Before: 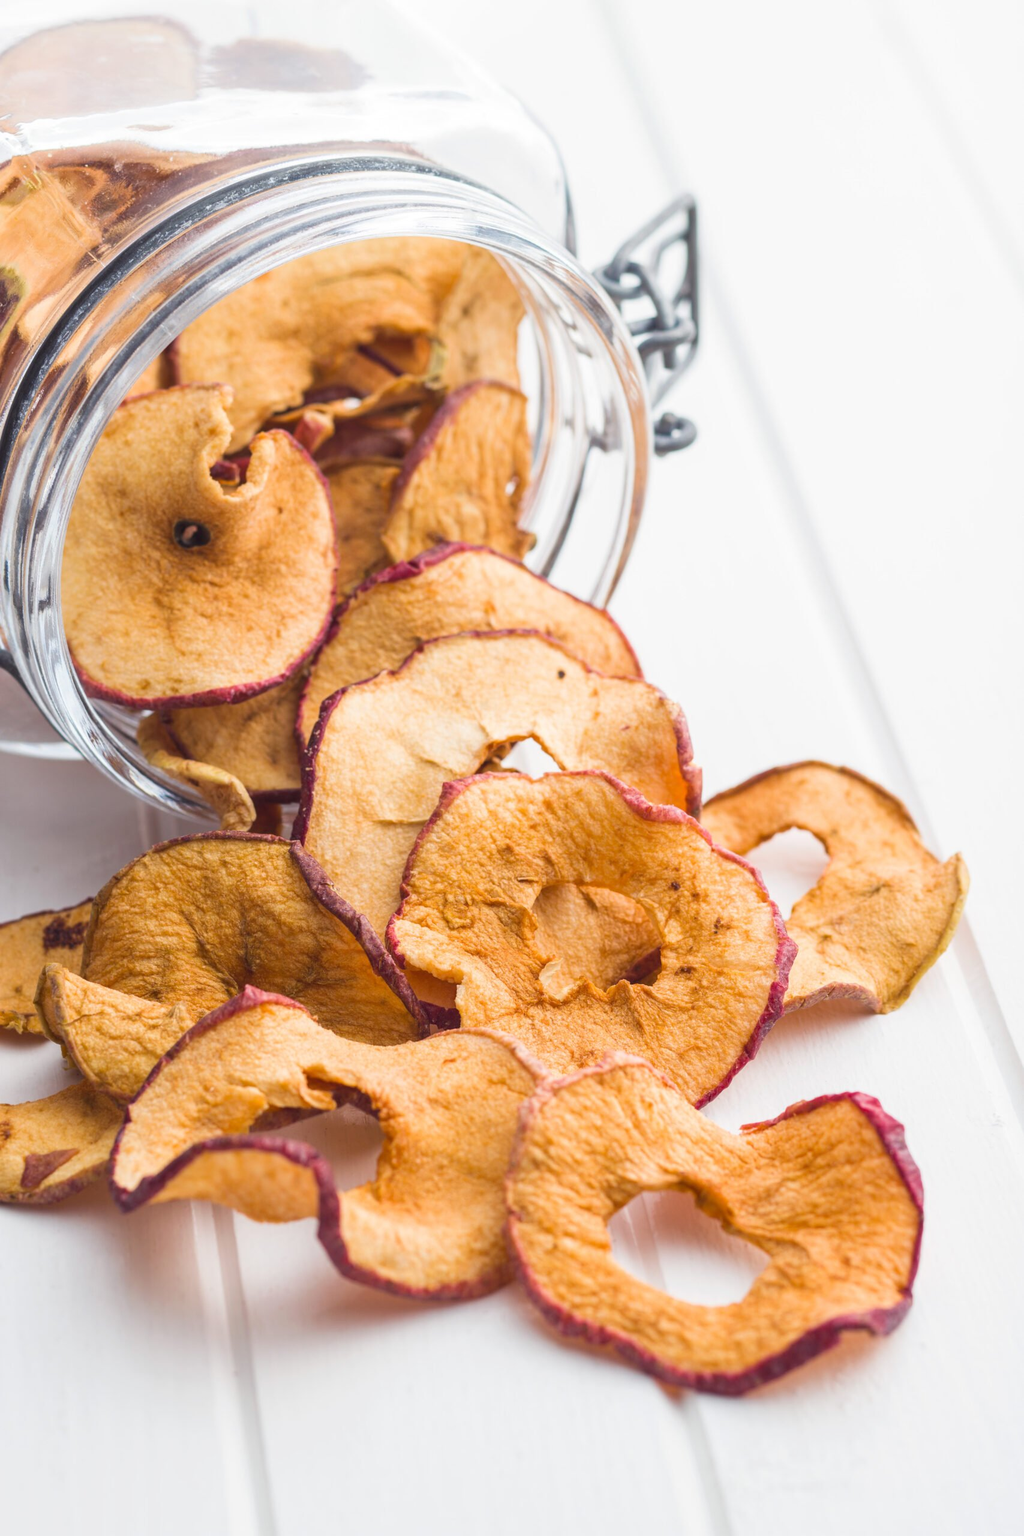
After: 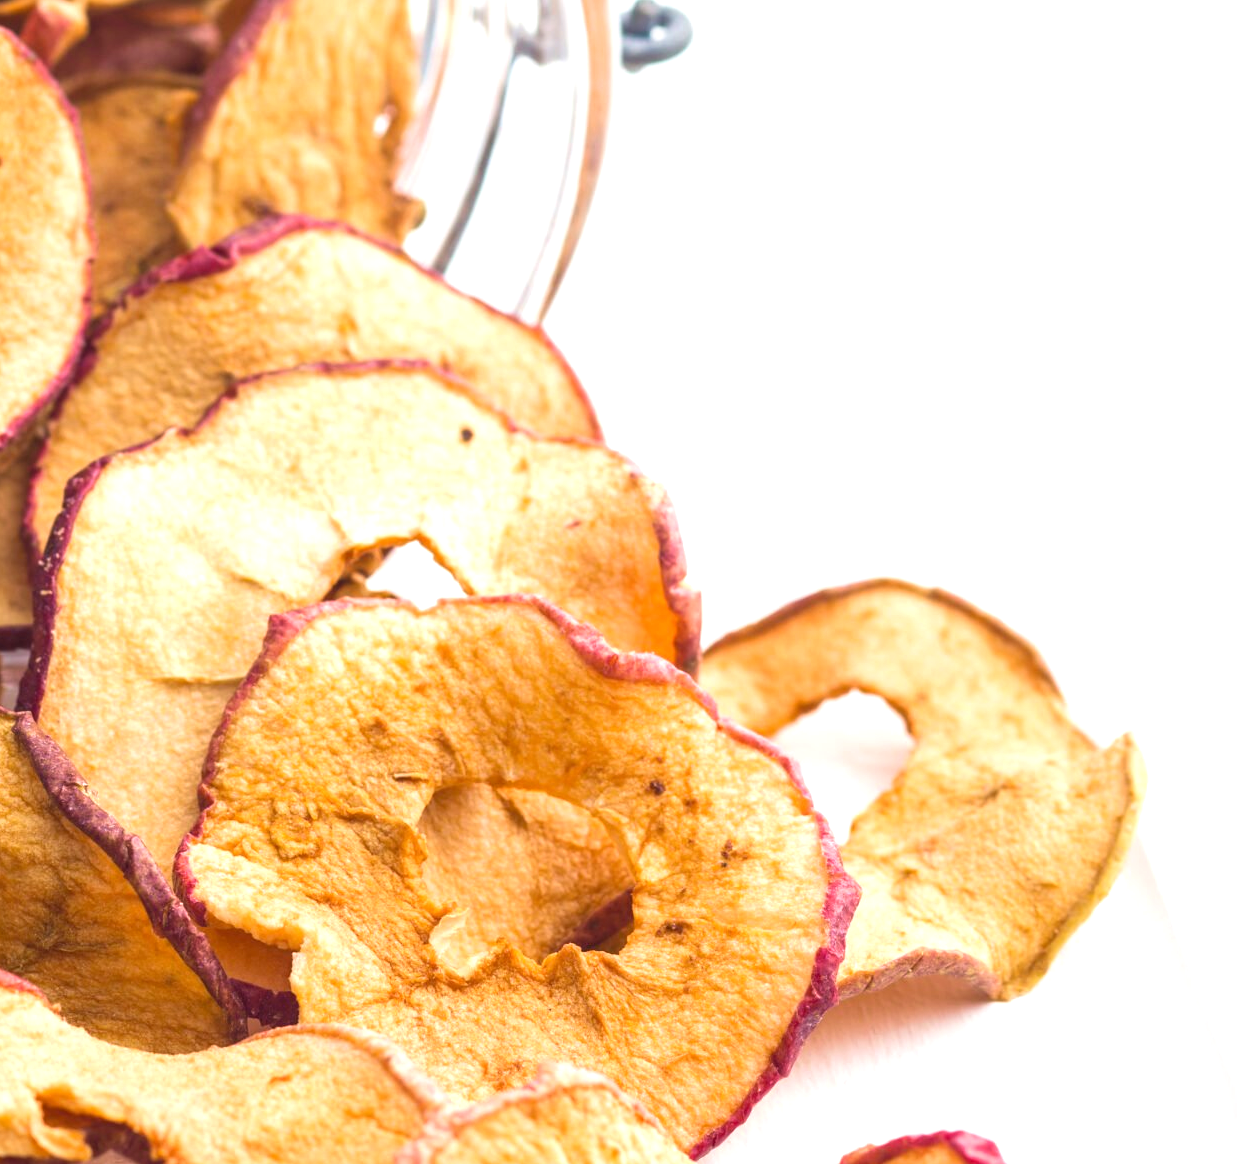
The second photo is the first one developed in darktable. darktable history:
exposure: black level correction 0.001, exposure 0.499 EV, compensate exposure bias true, compensate highlight preservation false
crop and rotate: left 27.479%, top 26.936%, bottom 27.573%
velvia: on, module defaults
